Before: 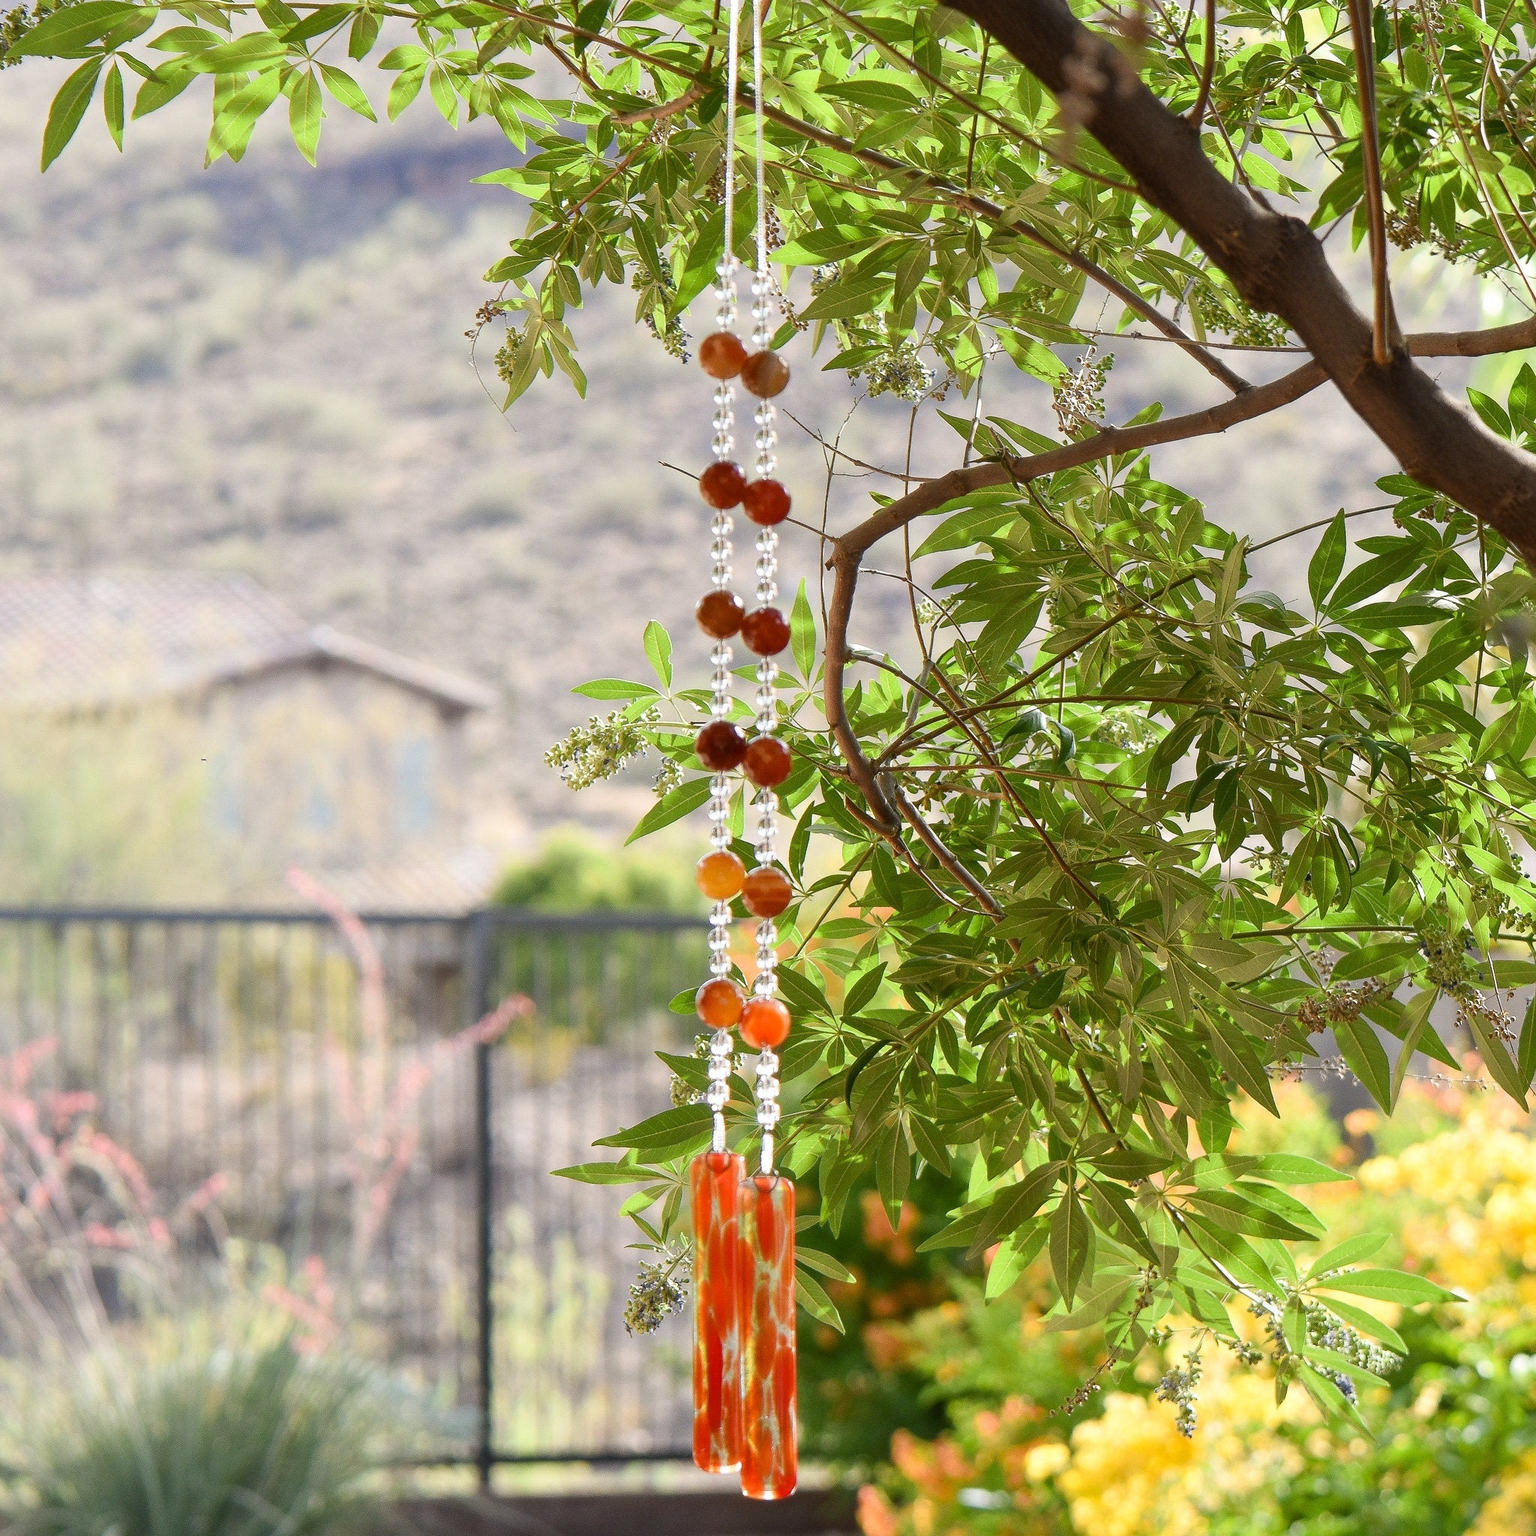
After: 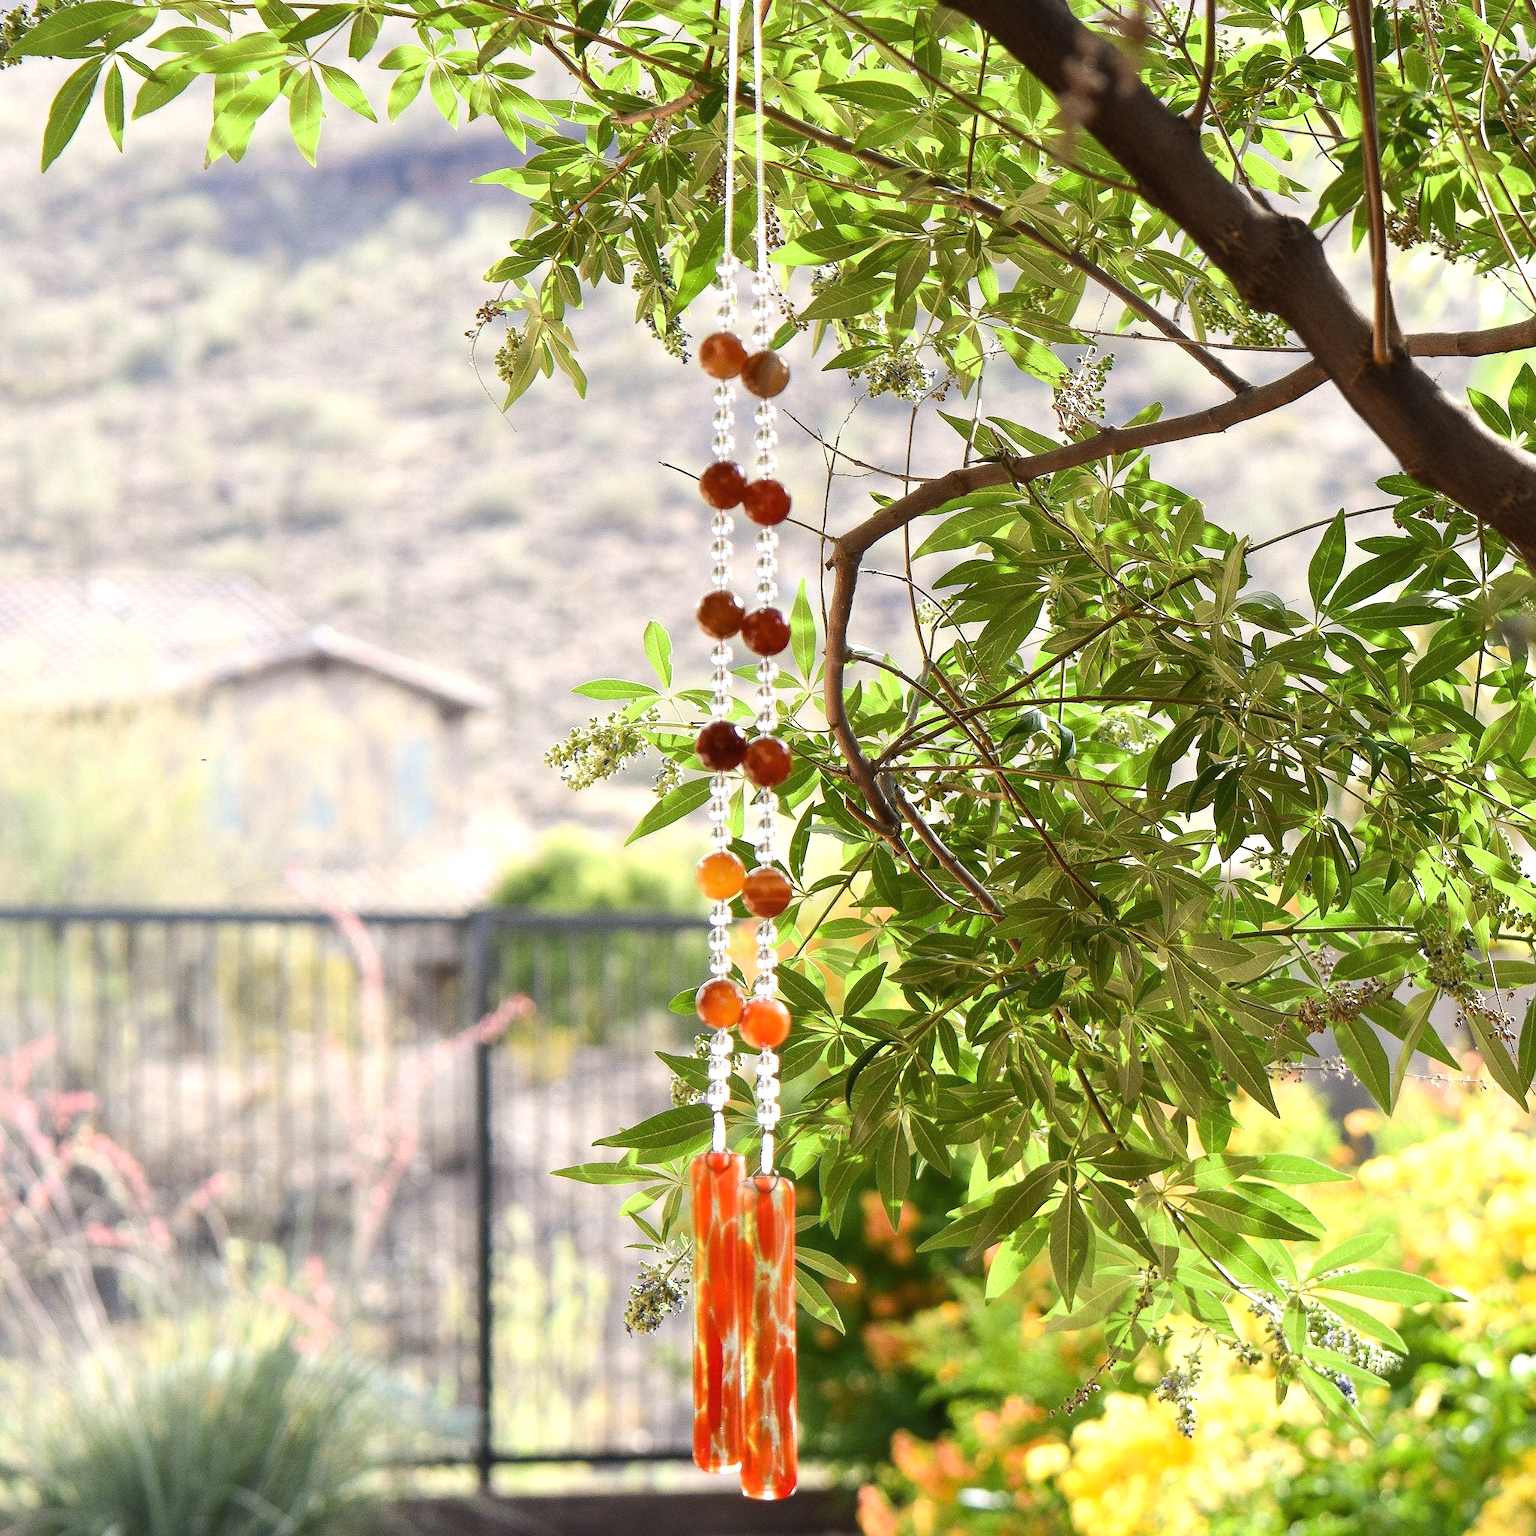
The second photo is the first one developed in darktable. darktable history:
tone equalizer: -8 EV -0.417 EV, -7 EV -0.389 EV, -6 EV -0.333 EV, -5 EV -0.222 EV, -3 EV 0.222 EV, -2 EV 0.333 EV, -1 EV 0.389 EV, +0 EV 0.417 EV, edges refinement/feathering 500, mask exposure compensation -1.57 EV, preserve details no
exposure: black level correction -0.001, exposure 0.08 EV, compensate highlight preservation false
